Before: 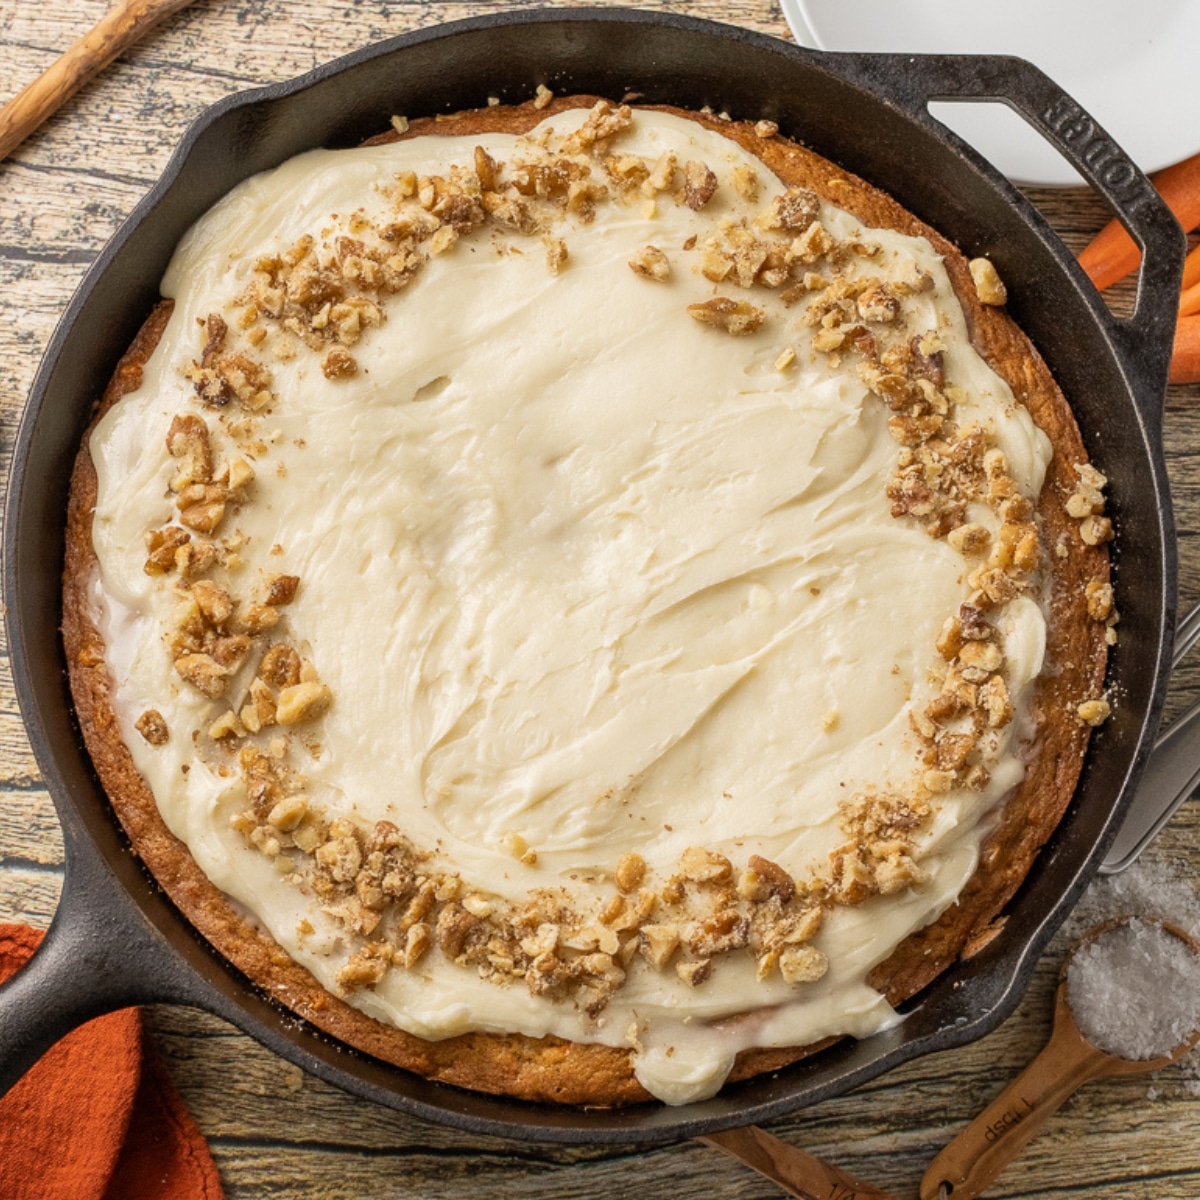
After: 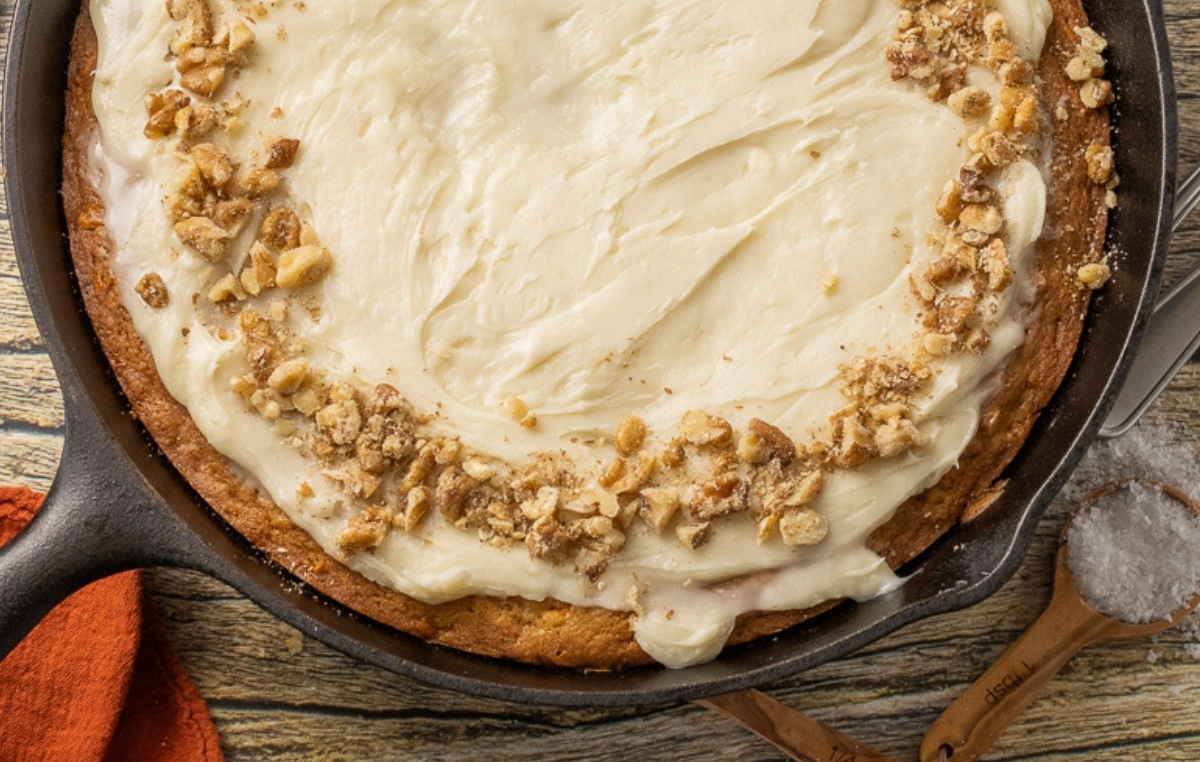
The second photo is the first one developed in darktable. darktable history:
crop and rotate: top 36.435%
